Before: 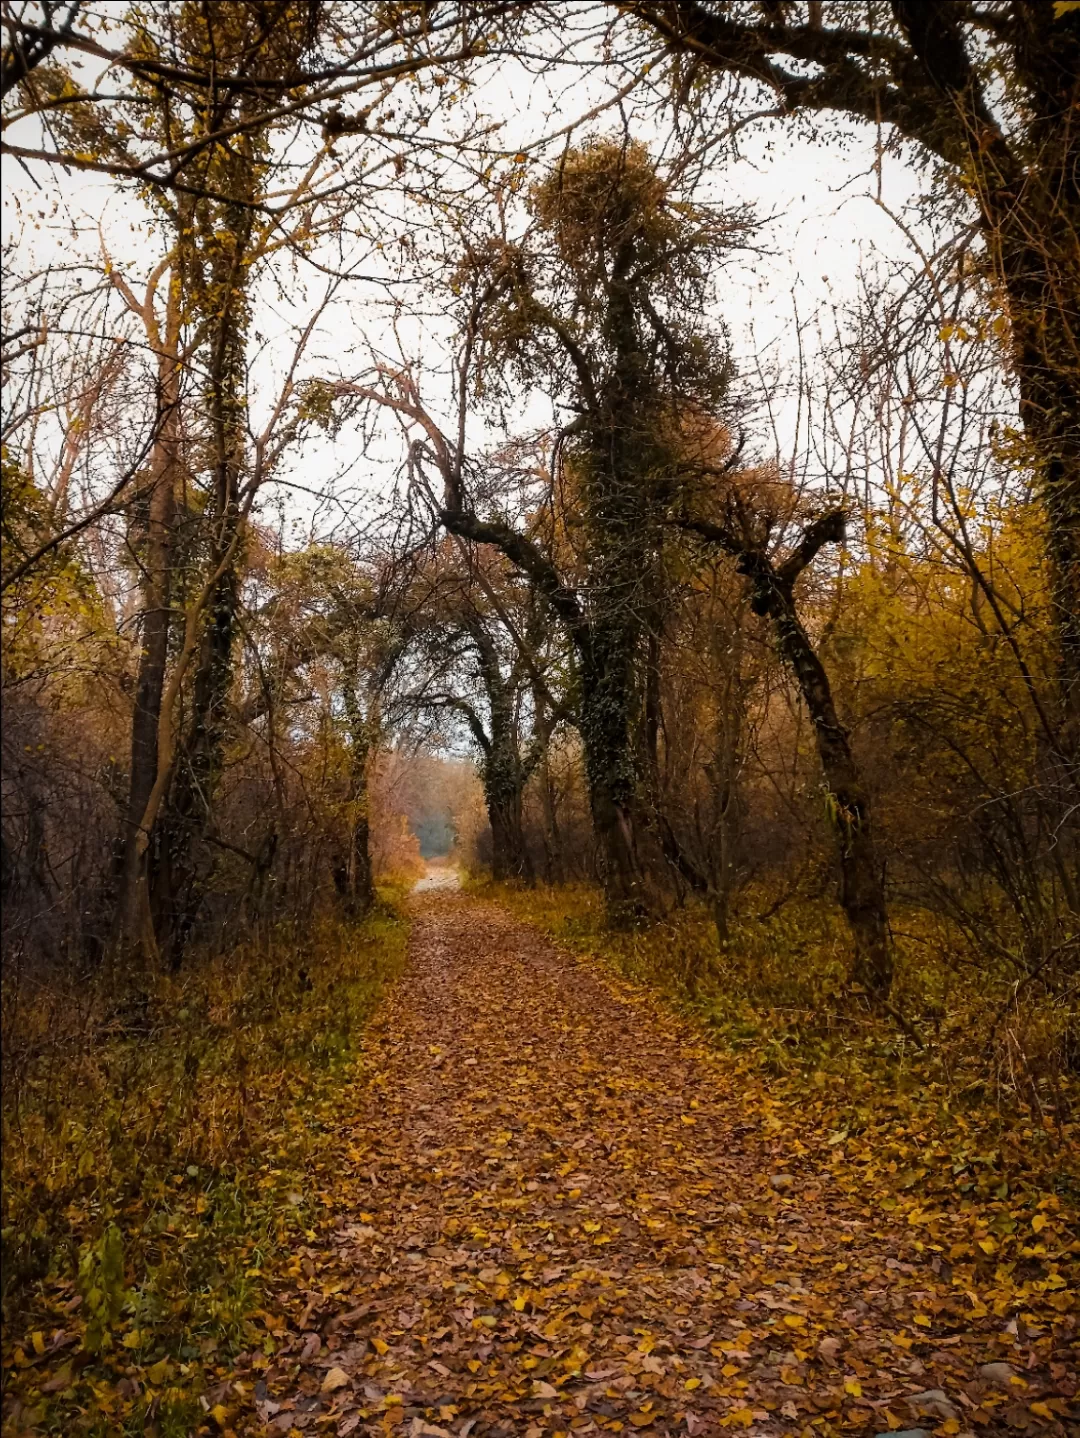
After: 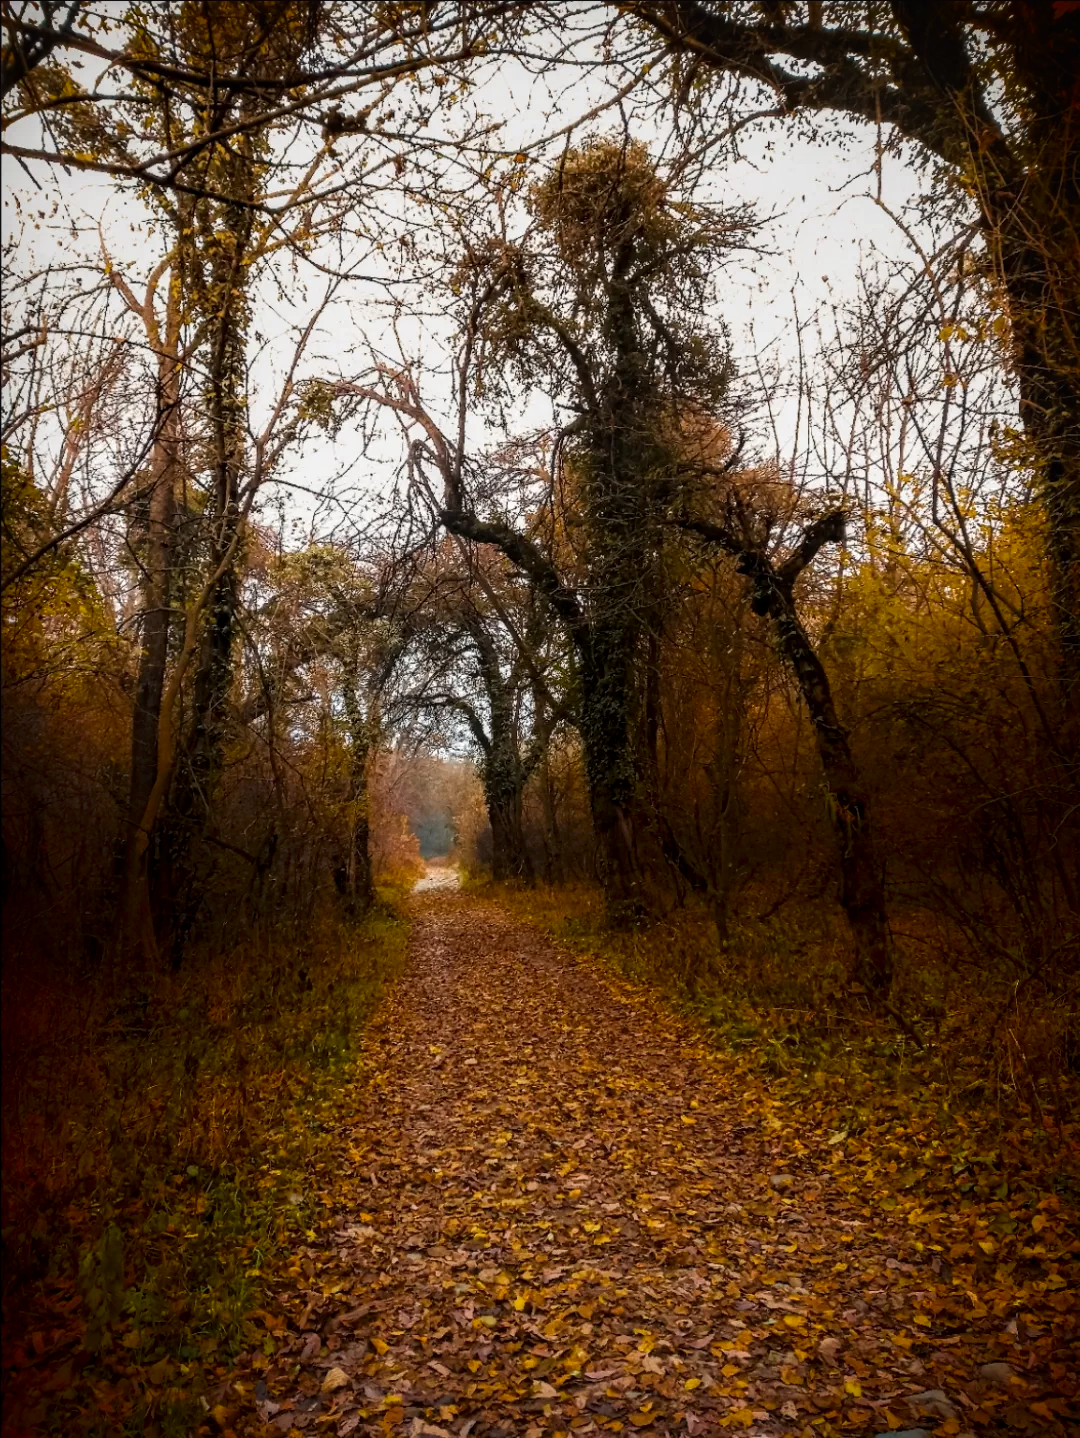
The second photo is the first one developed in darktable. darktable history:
shadows and highlights: shadows -68.38, highlights 35.99, soften with gaussian
local contrast: on, module defaults
